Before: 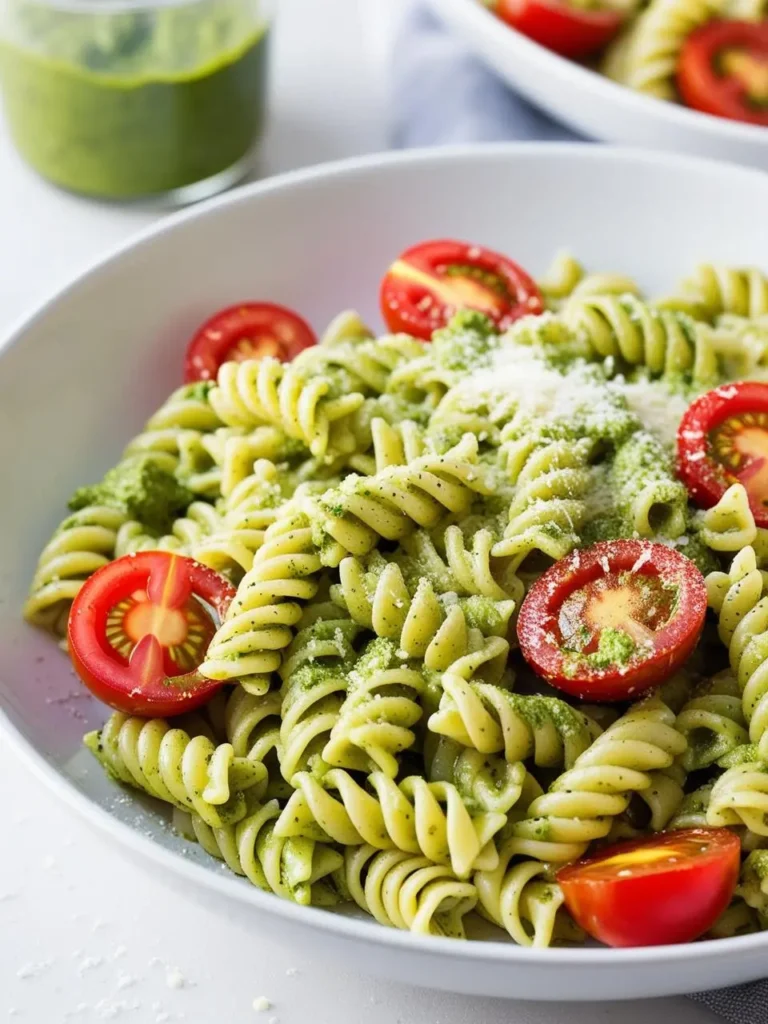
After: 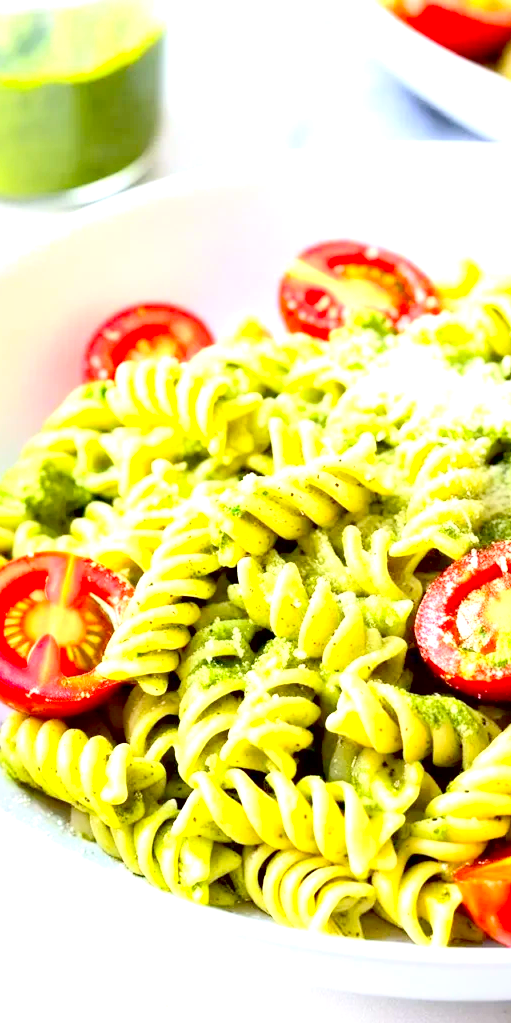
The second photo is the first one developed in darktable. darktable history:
contrast brightness saturation: contrast 0.201, brightness 0.166, saturation 0.222
crop and rotate: left 13.374%, right 19.977%
exposure: black level correction 0.009, exposure 1.433 EV, compensate exposure bias true, compensate highlight preservation false
